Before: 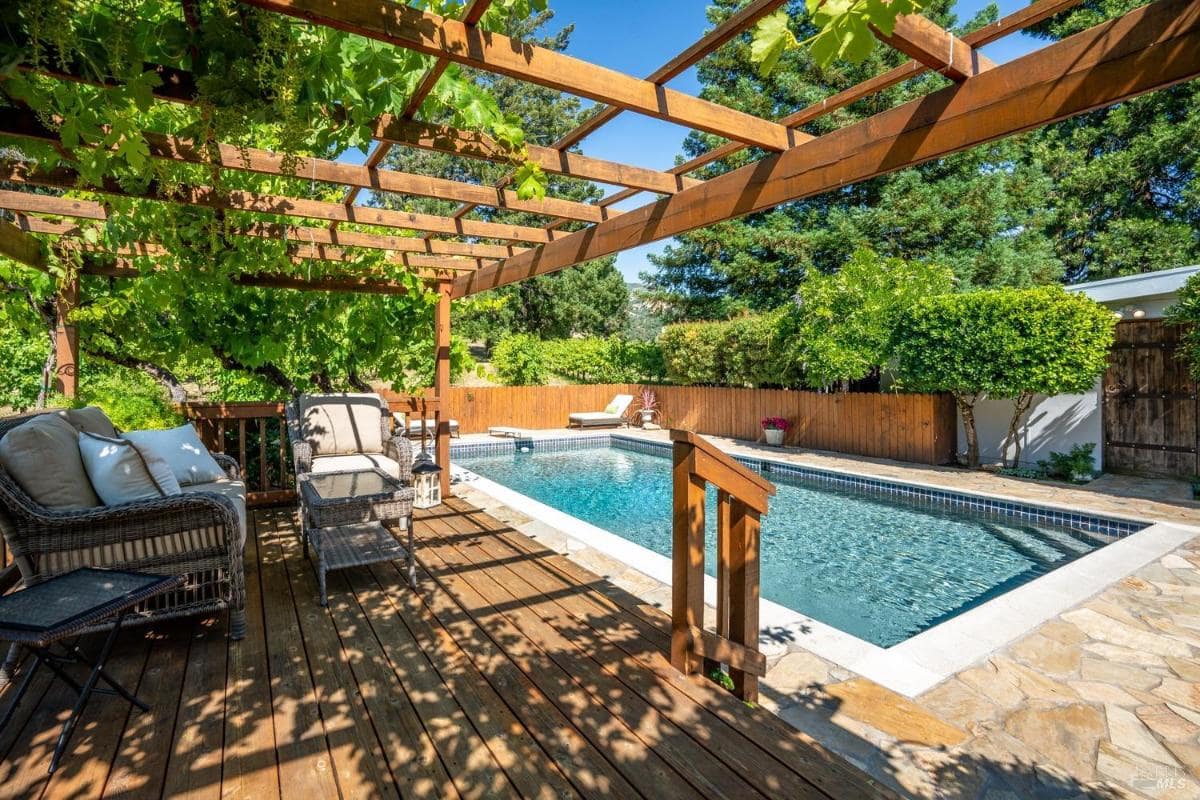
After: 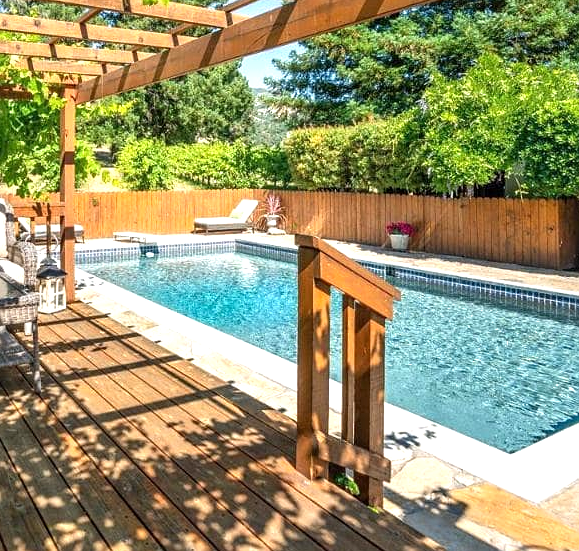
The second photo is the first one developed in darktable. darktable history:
crop: left 31.305%, top 24.412%, right 20.389%, bottom 6.588%
sharpen: radius 1.265, amount 0.297, threshold 0.15
exposure: exposure 0.518 EV, compensate highlight preservation false
